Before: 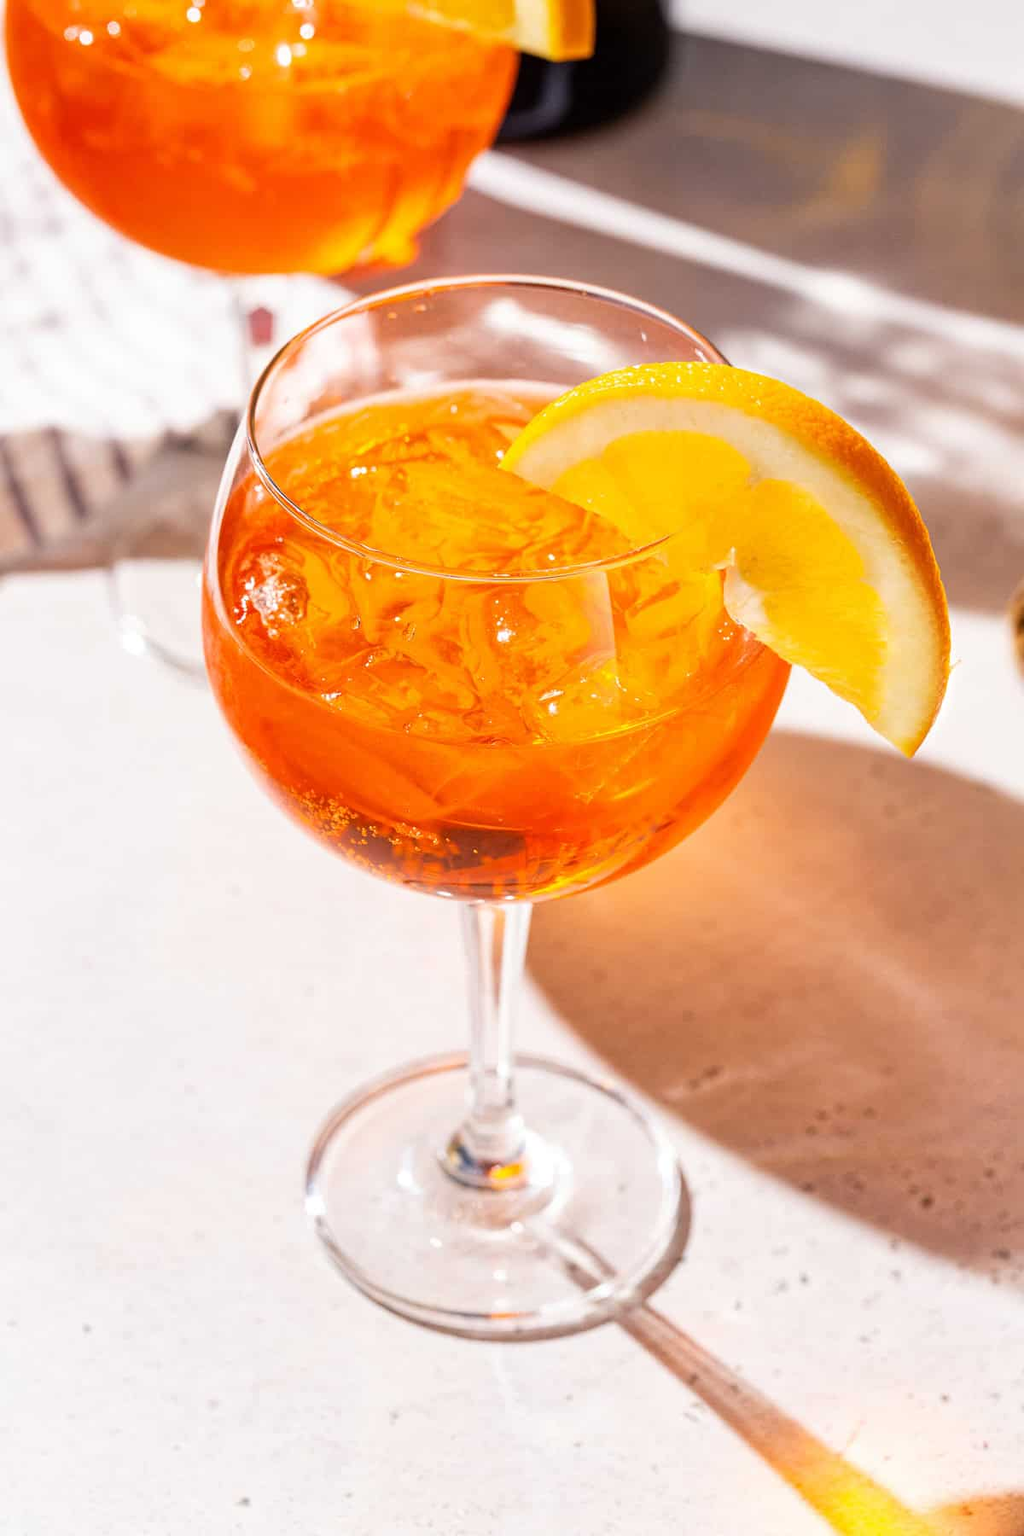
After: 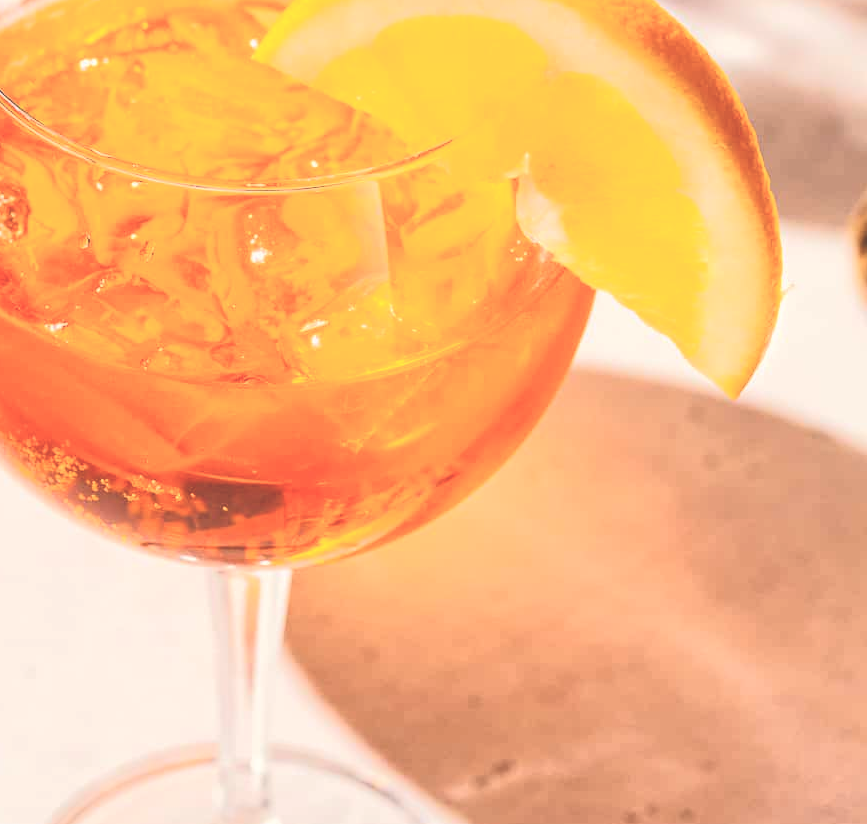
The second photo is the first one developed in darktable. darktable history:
tone curve: curves: ch0 [(0, 0) (0.003, 0.001) (0.011, 0.001) (0.025, 0.001) (0.044, 0.001) (0.069, 0.003) (0.1, 0.007) (0.136, 0.013) (0.177, 0.032) (0.224, 0.083) (0.277, 0.157) (0.335, 0.237) (0.399, 0.334) (0.468, 0.446) (0.543, 0.562) (0.623, 0.683) (0.709, 0.801) (0.801, 0.869) (0.898, 0.918) (1, 1)], color space Lab, independent channels, preserve colors none
crop and rotate: left 27.673%, top 27.204%, bottom 26.992%
exposure: black level correction -0.087, compensate highlight preservation false
color balance rgb: shadows lift › chroma 2.022%, shadows lift › hue 248.55°, highlights gain › chroma 2.252%, highlights gain › hue 74.65°, global offset › luminance -0.888%, linear chroma grading › global chroma 14.985%, perceptual saturation grading › global saturation 0.404%, perceptual saturation grading › highlights -15.526%, perceptual saturation grading › shadows 25.974%, global vibrance 20%
